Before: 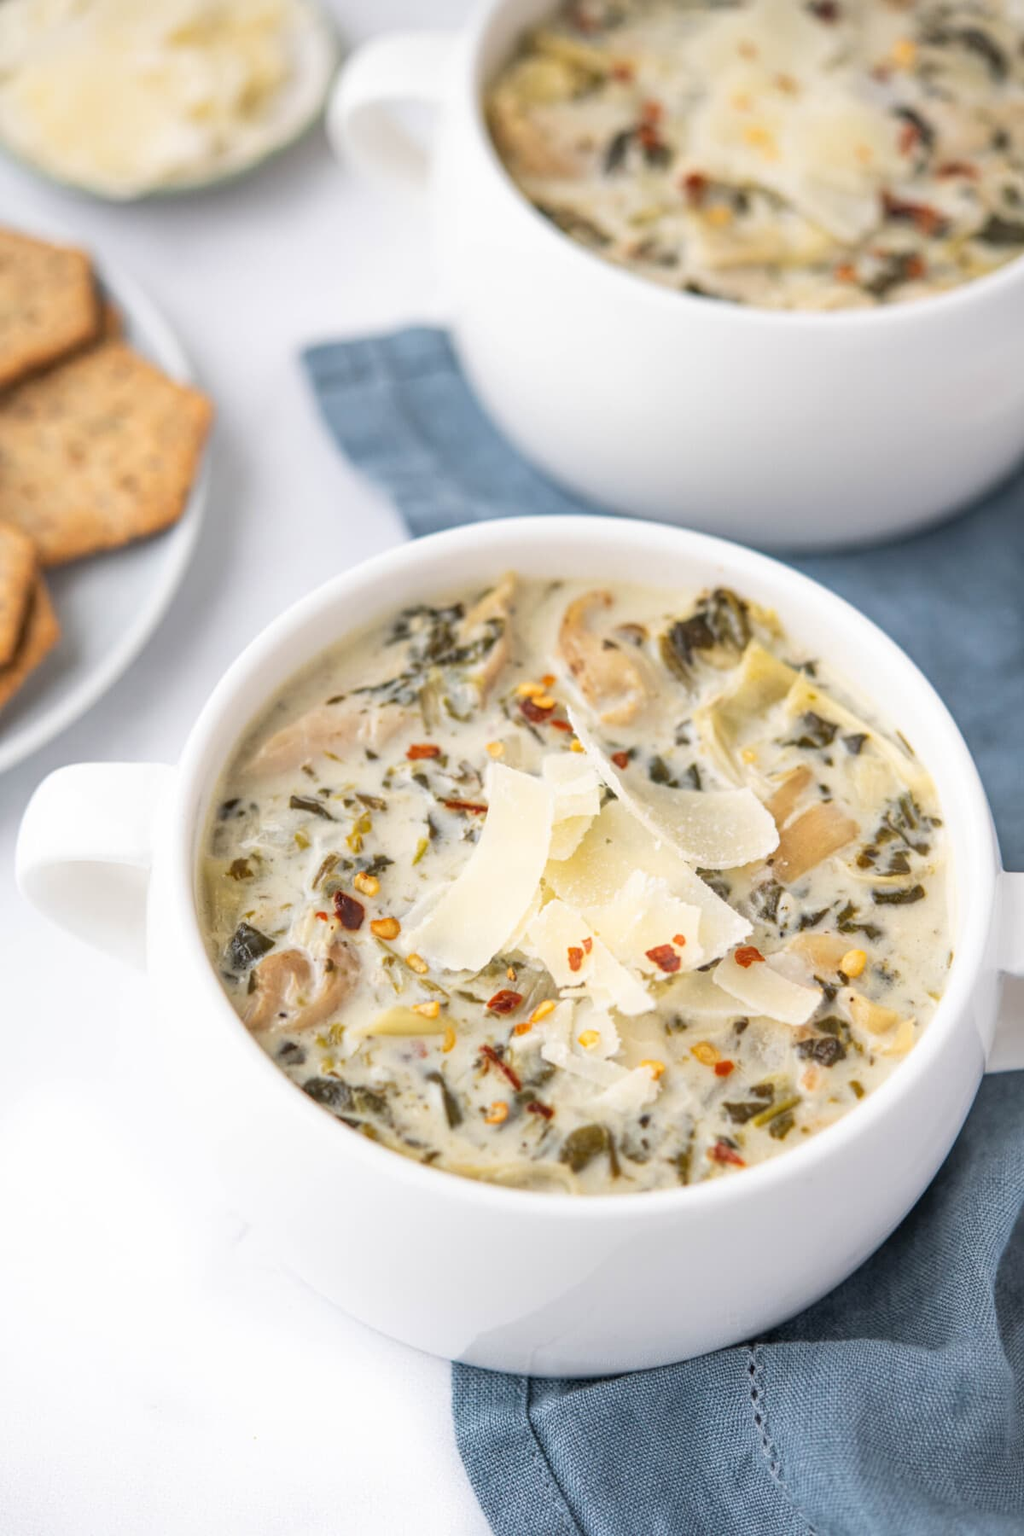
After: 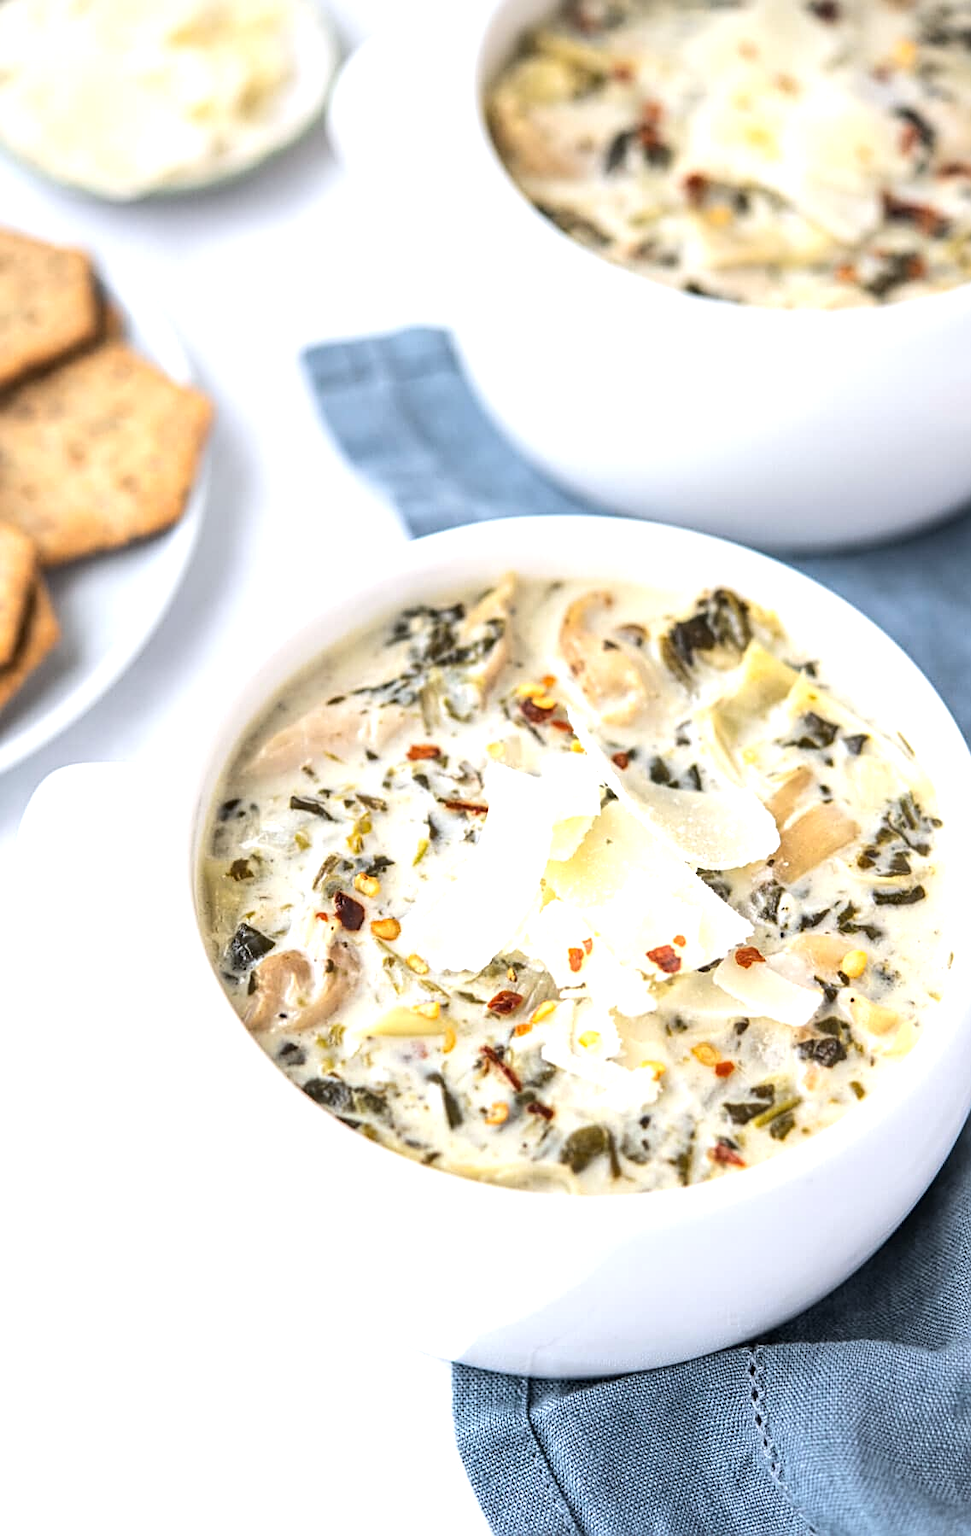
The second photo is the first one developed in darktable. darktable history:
white balance: red 0.976, blue 1.04
crop and rotate: right 5.167%
tone equalizer: -8 EV -0.75 EV, -7 EV -0.7 EV, -6 EV -0.6 EV, -5 EV -0.4 EV, -3 EV 0.4 EV, -2 EV 0.6 EV, -1 EV 0.7 EV, +0 EV 0.75 EV, edges refinement/feathering 500, mask exposure compensation -1.57 EV, preserve details no
sharpen: on, module defaults
